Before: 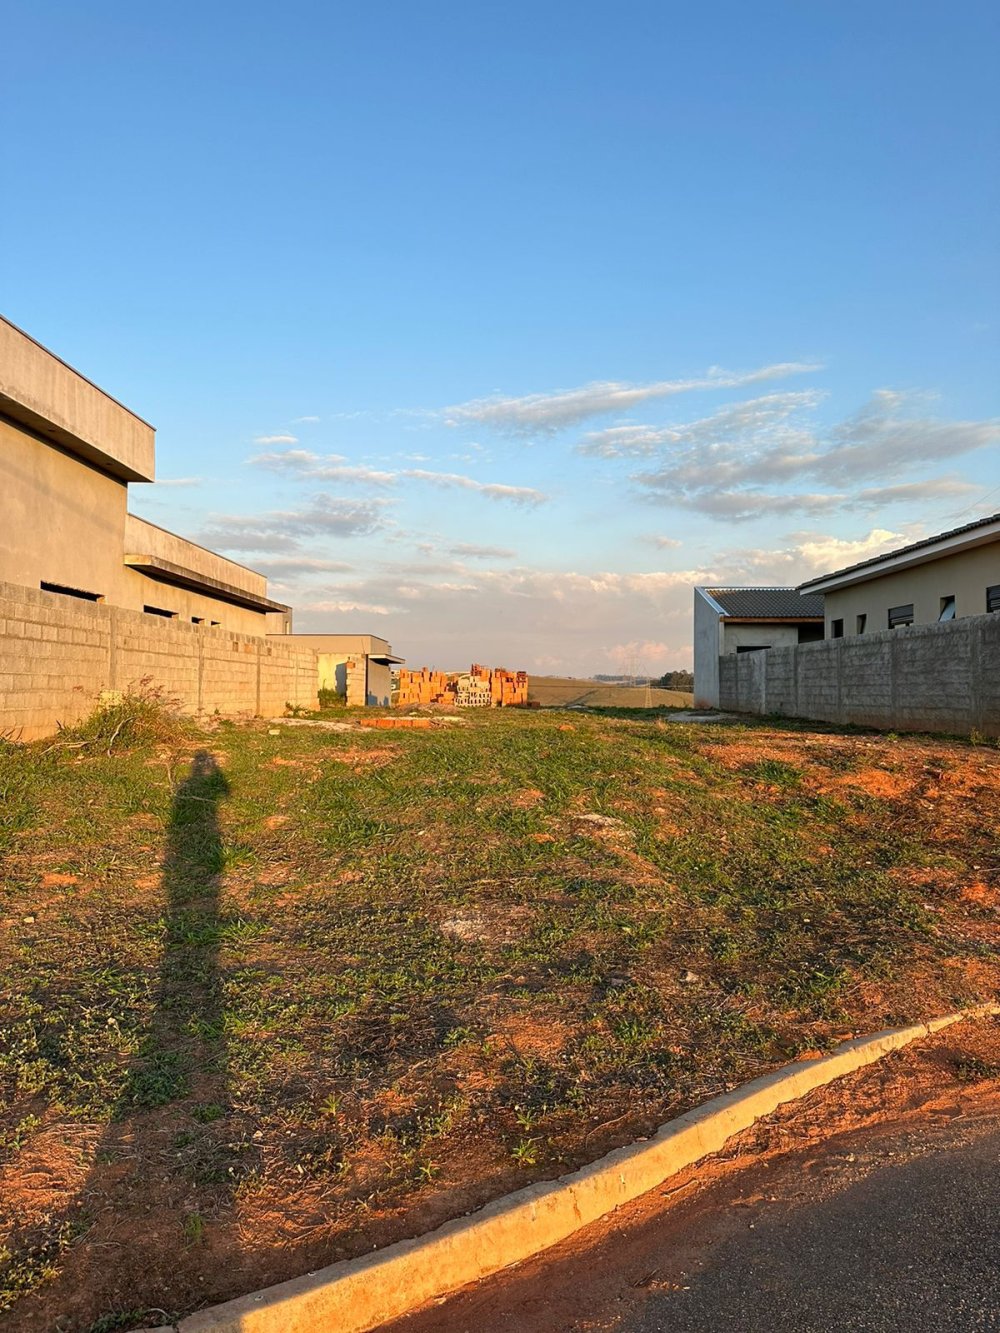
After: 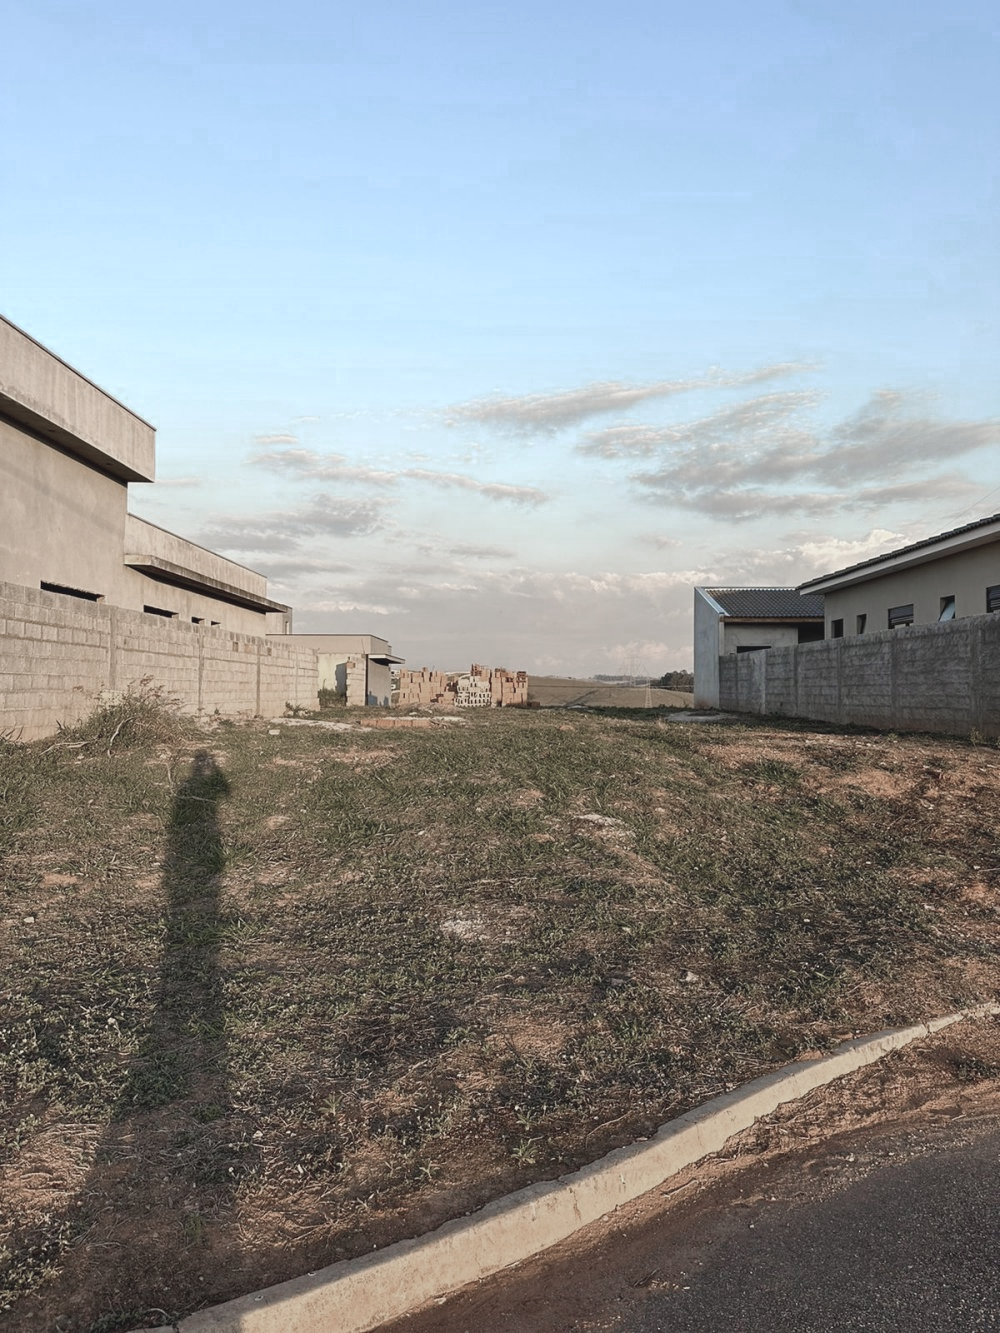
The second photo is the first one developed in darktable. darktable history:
color correction: saturation 0.85
color zones: curves: ch0 [(0, 0.613) (0.01, 0.613) (0.245, 0.448) (0.498, 0.529) (0.642, 0.665) (0.879, 0.777) (0.99, 0.613)]; ch1 [(0, 0.272) (0.219, 0.127) (0.724, 0.346)]
color balance rgb: shadows lift › chroma 3%, shadows lift › hue 280.8°, power › hue 330°, highlights gain › chroma 3%, highlights gain › hue 75.6°, global offset › luminance 0.7%, perceptual saturation grading › global saturation 20%, perceptual saturation grading › highlights -25%, perceptual saturation grading › shadows 50%, global vibrance 20.33%
